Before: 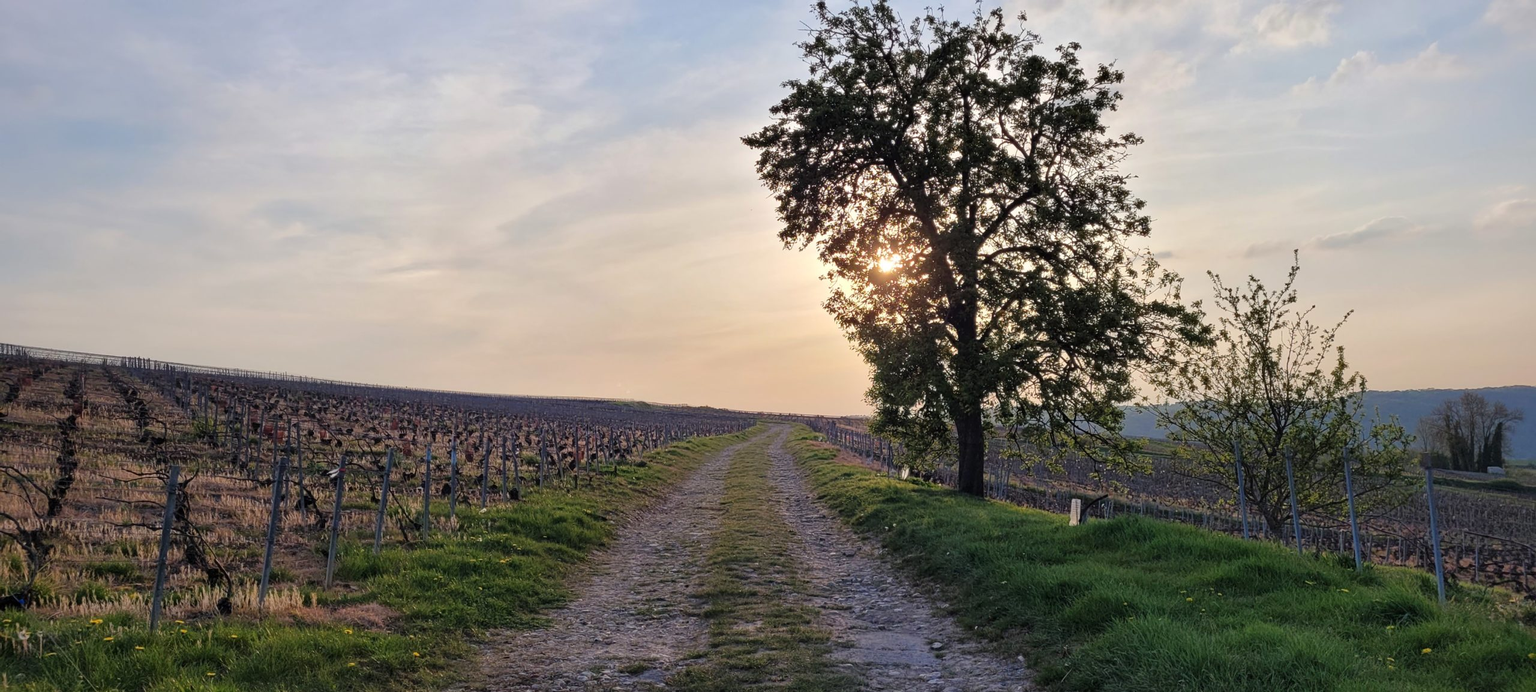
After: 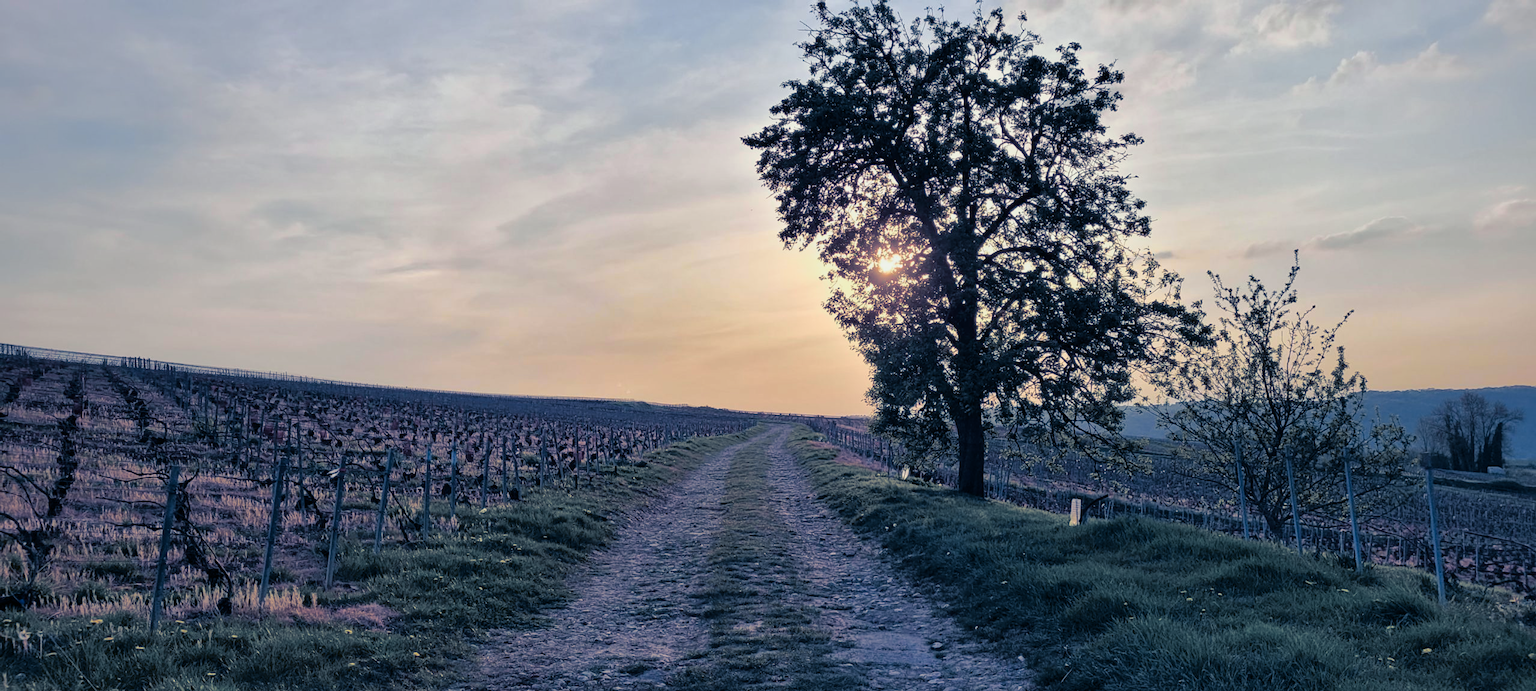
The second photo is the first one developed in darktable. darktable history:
split-toning: shadows › hue 226.8°, shadows › saturation 0.84
tone curve: curves: ch0 [(0, 0) (0.105, 0.068) (0.195, 0.162) (0.283, 0.283) (0.384, 0.404) (0.485, 0.531) (0.638, 0.681) (0.795, 0.879) (1, 0.977)]; ch1 [(0, 0) (0.161, 0.092) (0.35, 0.33) (0.379, 0.401) (0.456, 0.469) (0.504, 0.5) (0.512, 0.514) (0.58, 0.597) (0.635, 0.646) (1, 1)]; ch2 [(0, 0) (0.371, 0.362) (0.437, 0.437) (0.5, 0.5) (0.53, 0.523) (0.56, 0.58) (0.622, 0.606) (1, 1)], color space Lab, independent channels, preserve colors none
tone equalizer: -8 EV 0.25 EV, -7 EV 0.417 EV, -6 EV 0.417 EV, -5 EV 0.25 EV, -3 EV -0.25 EV, -2 EV -0.417 EV, -1 EV -0.417 EV, +0 EV -0.25 EV, edges refinement/feathering 500, mask exposure compensation -1.57 EV, preserve details guided filter
